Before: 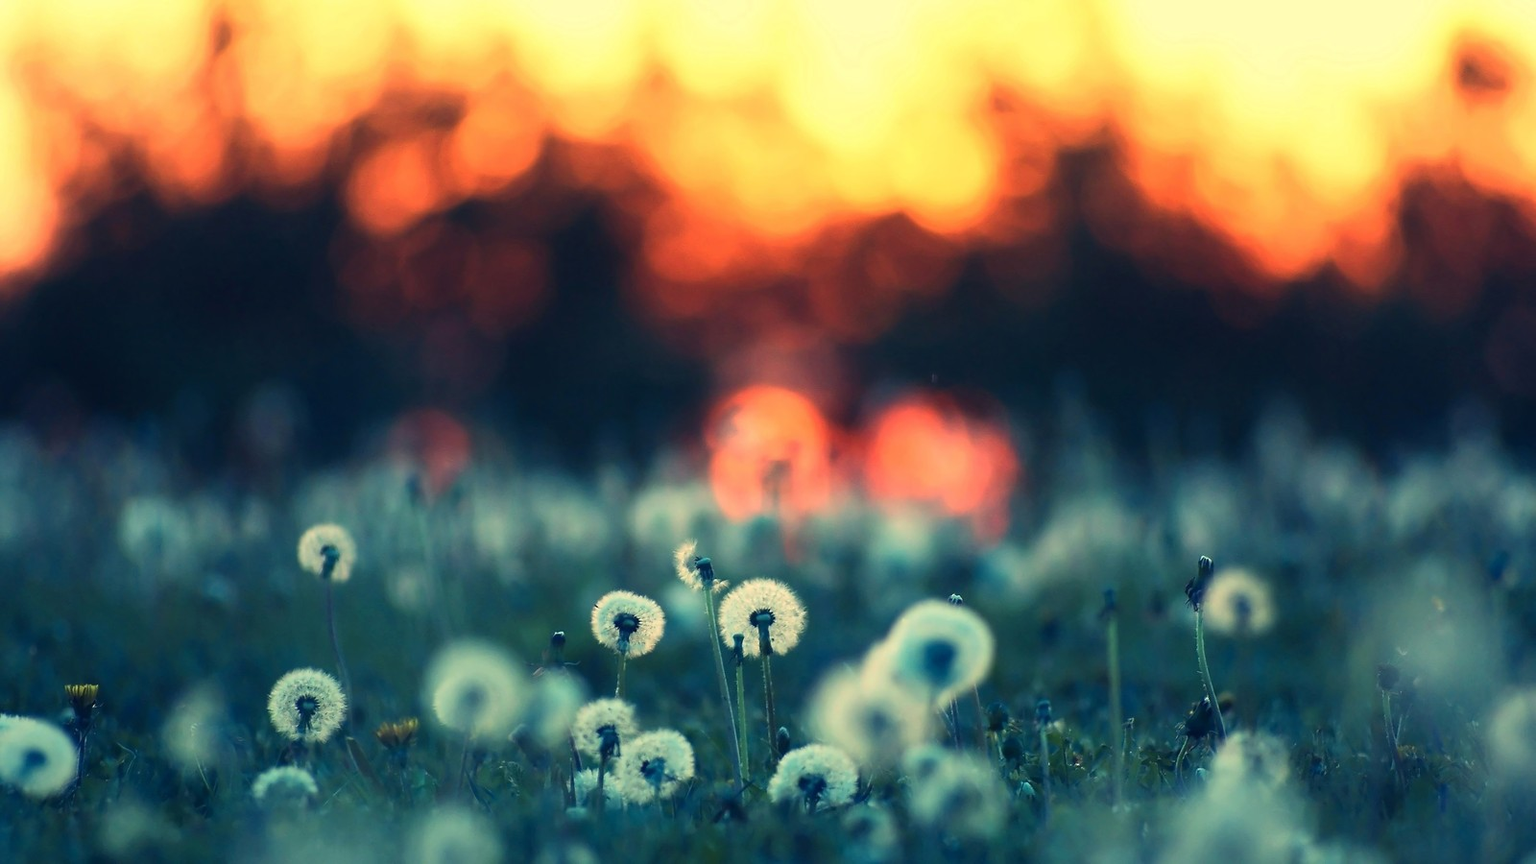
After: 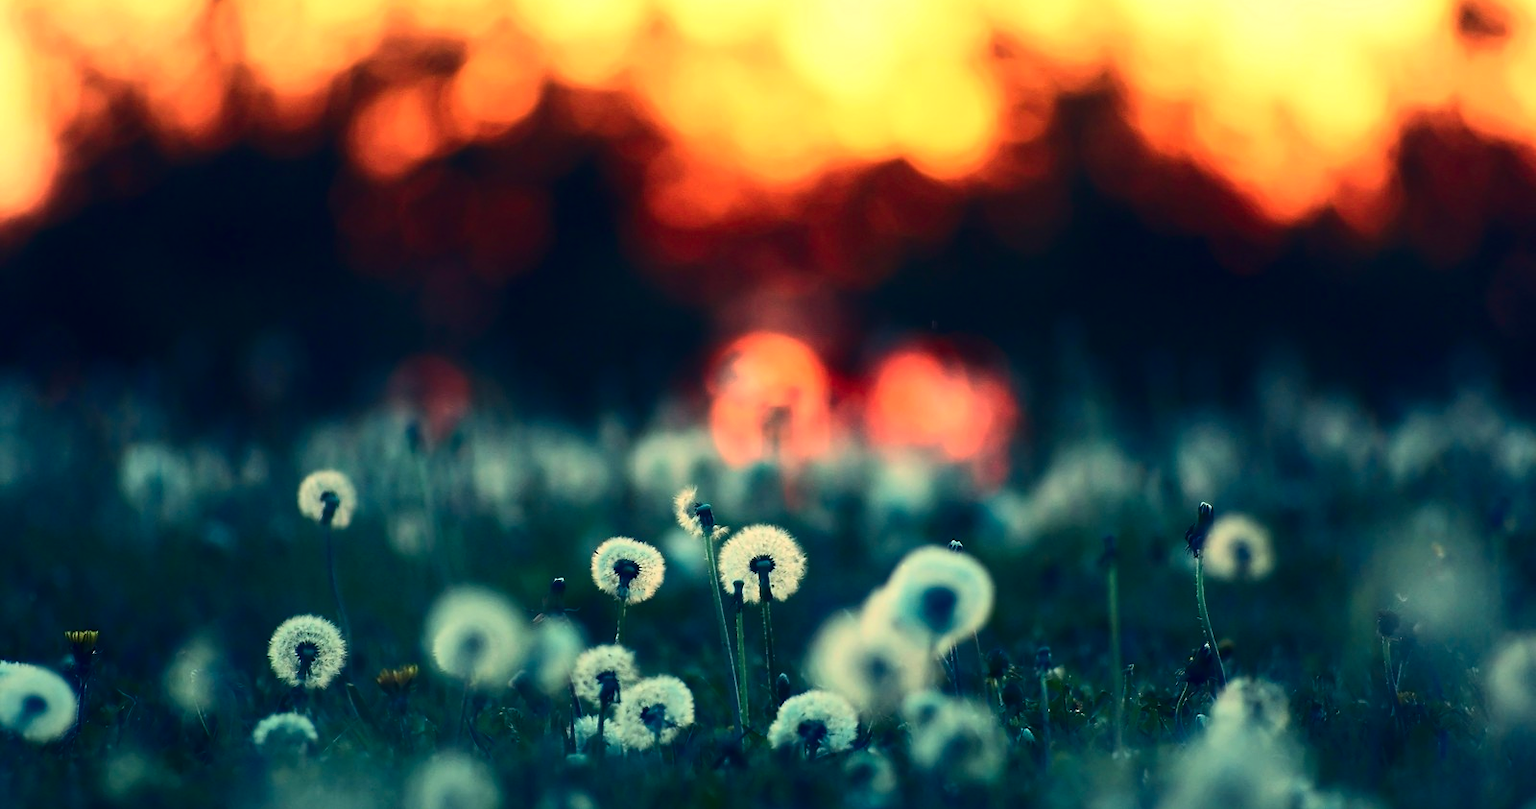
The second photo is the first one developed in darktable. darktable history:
contrast brightness saturation: contrast 0.2, brightness -0.11, saturation 0.1
crop and rotate: top 6.25%
